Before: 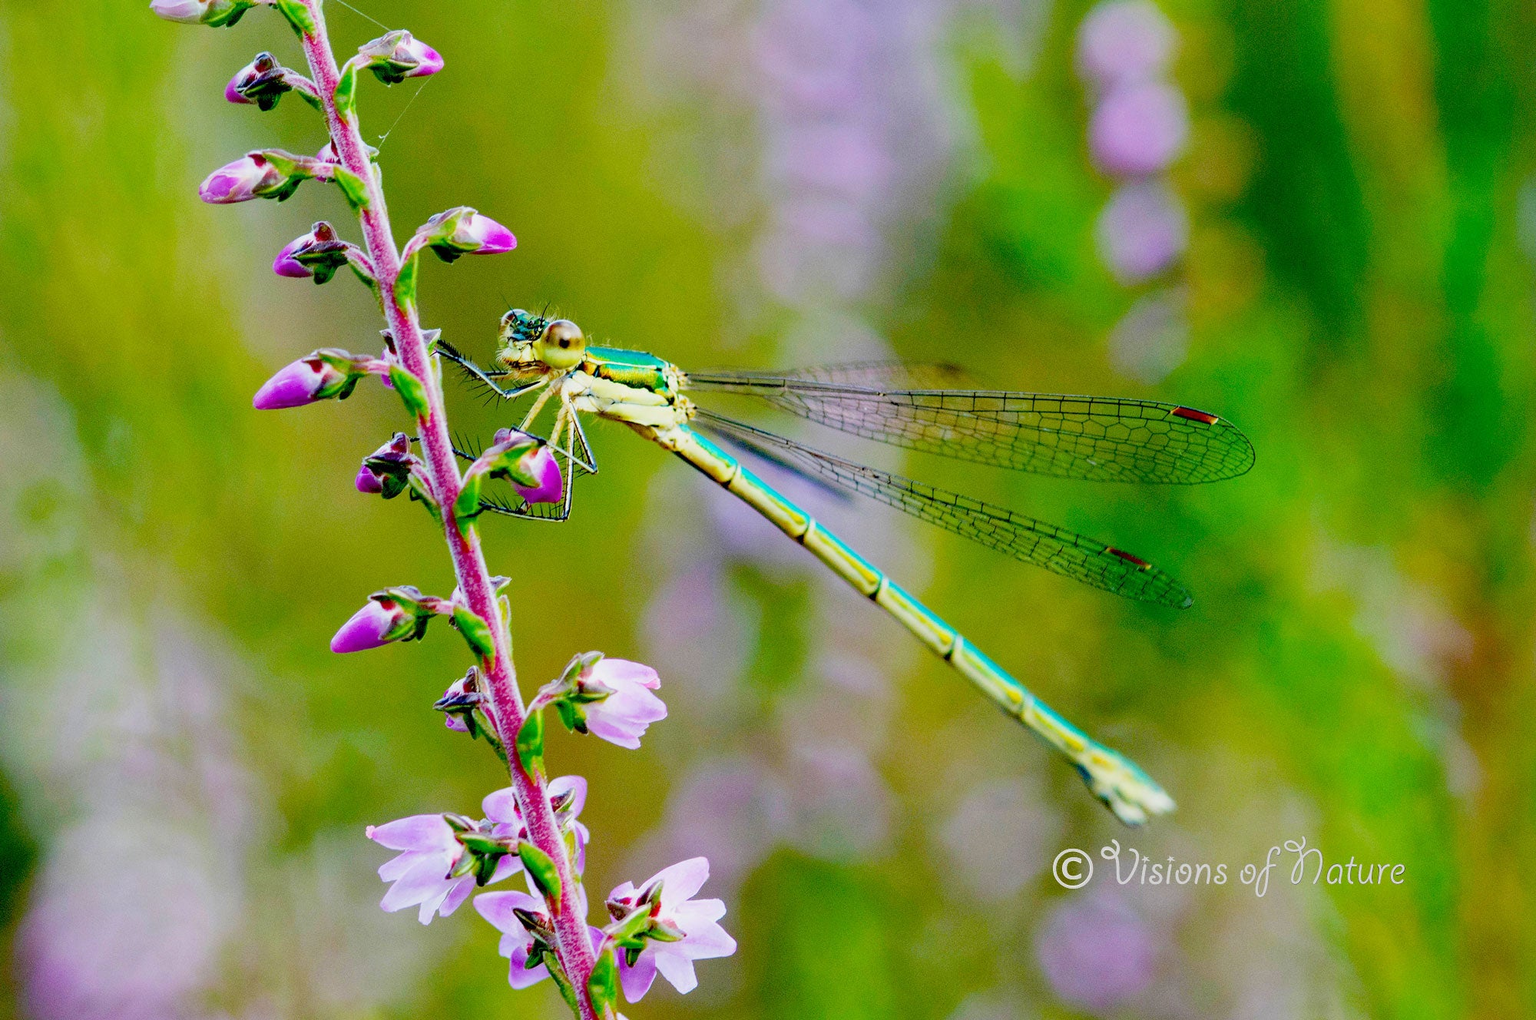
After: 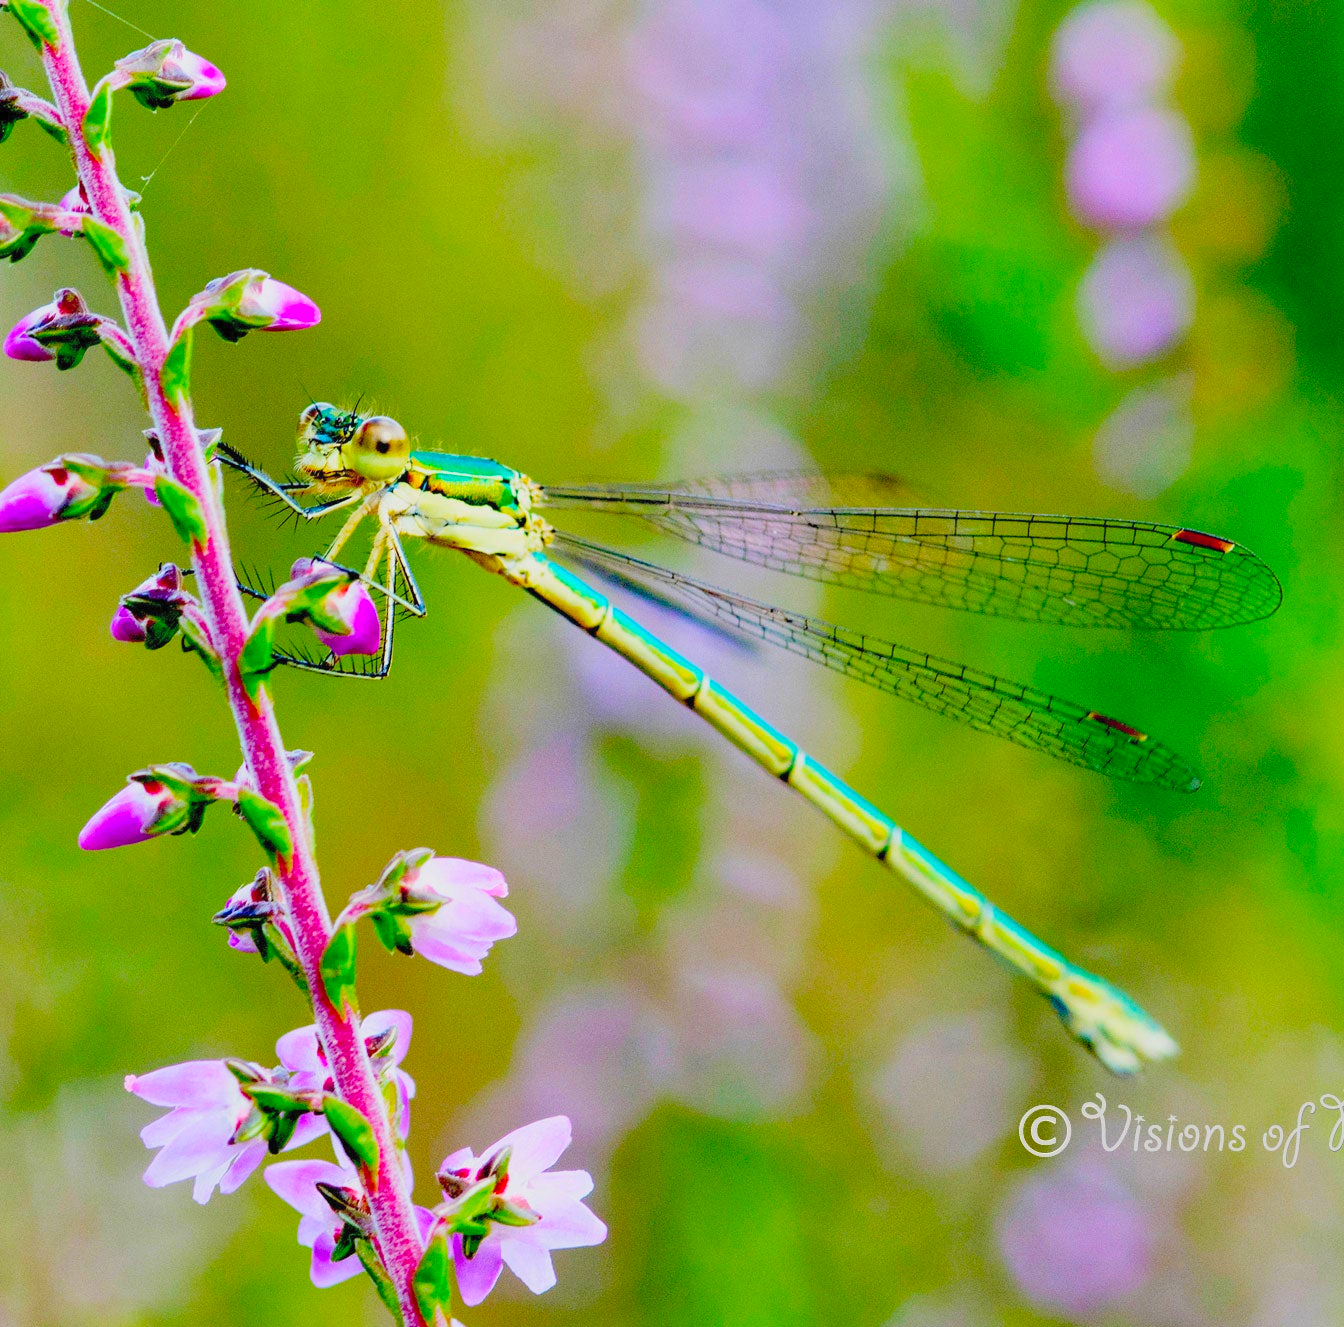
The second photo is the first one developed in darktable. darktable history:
contrast brightness saturation: contrast 0.066, brightness 0.174, saturation 0.398
exposure: exposure -0.205 EV, compensate highlight preservation false
crop and rotate: left 17.611%, right 15.151%
